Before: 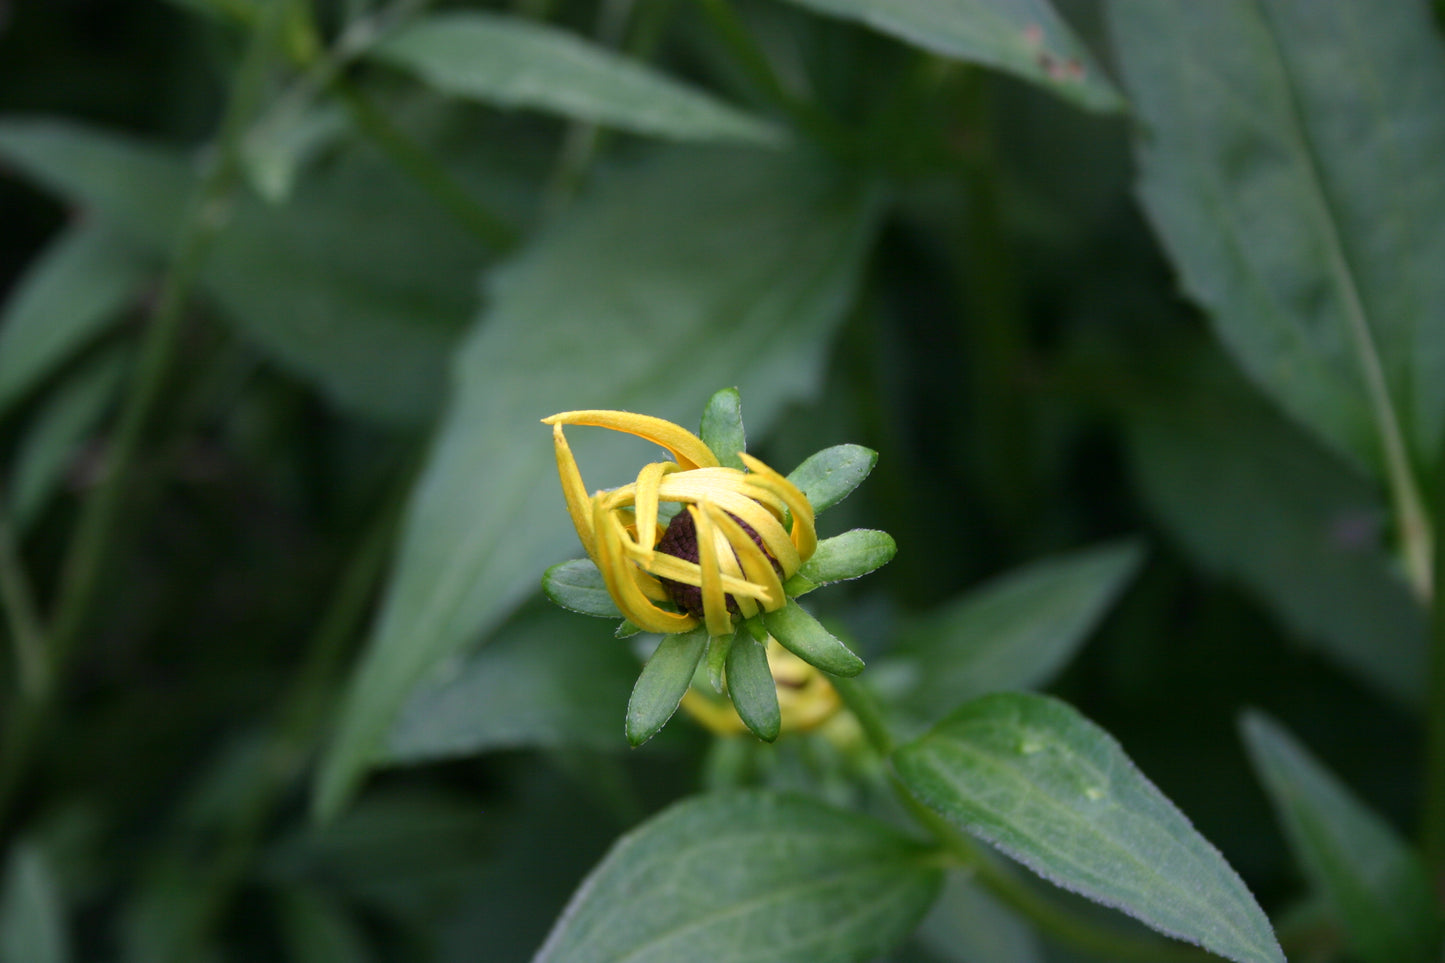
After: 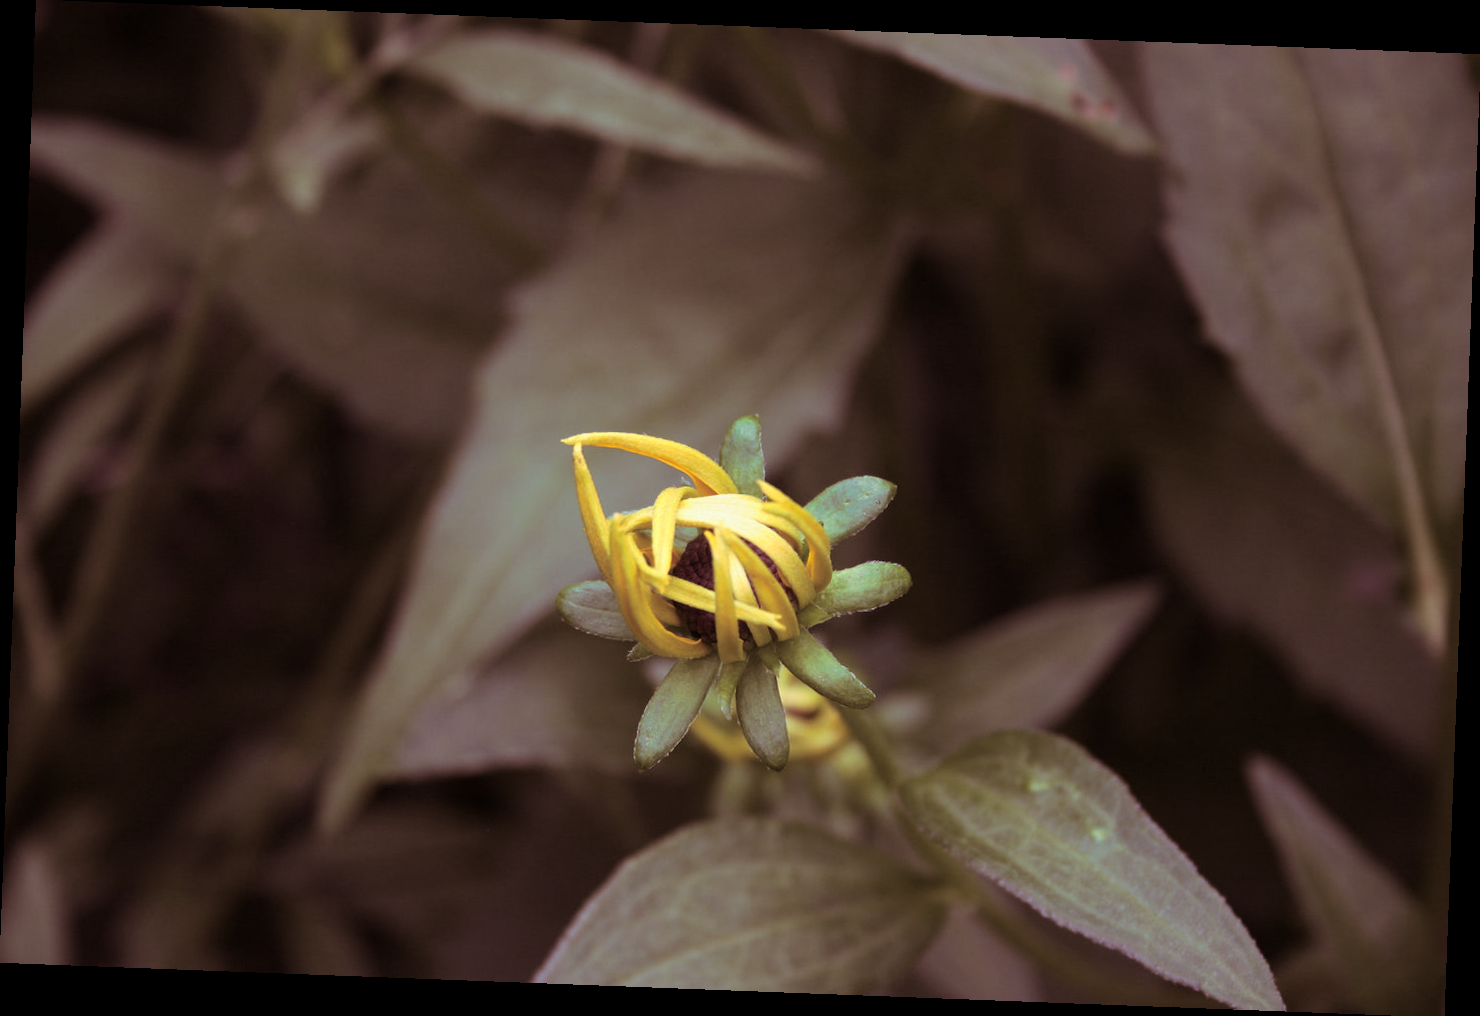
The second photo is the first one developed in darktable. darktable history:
split-toning: on, module defaults
rotate and perspective: rotation 2.17°, automatic cropping off
